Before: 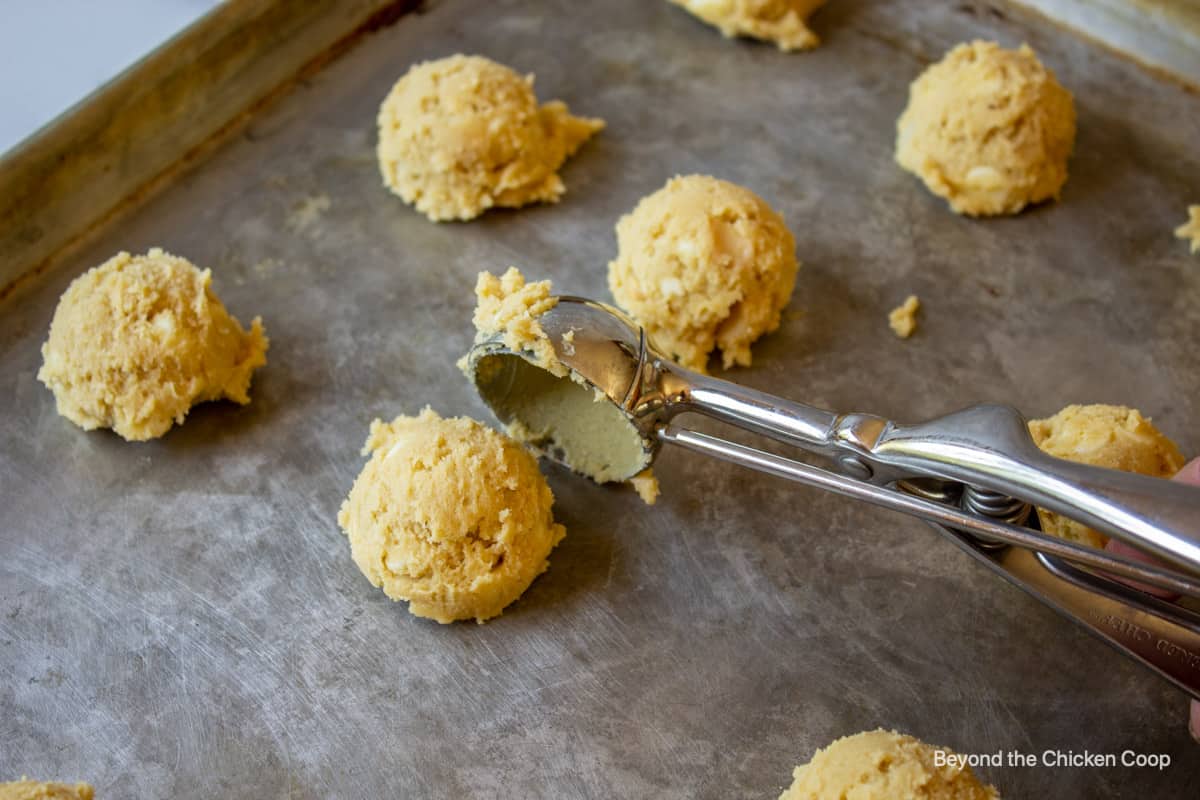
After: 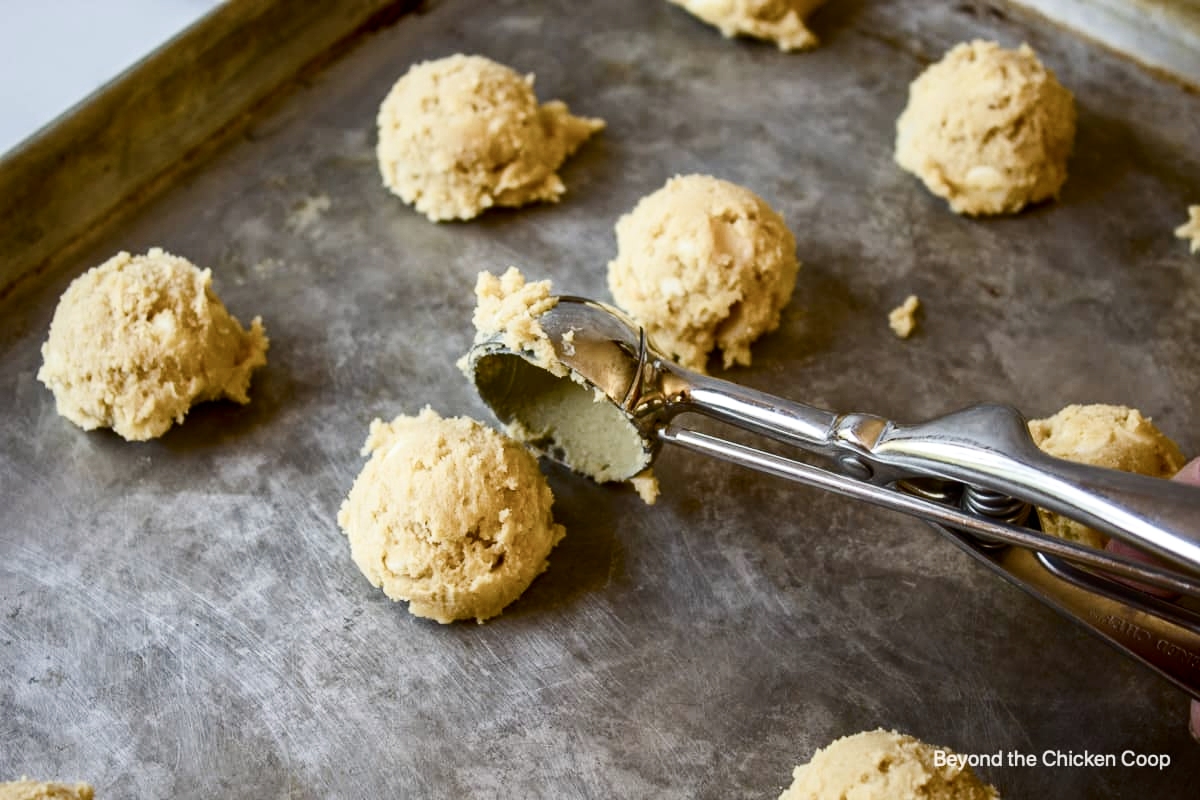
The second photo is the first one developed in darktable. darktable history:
color balance rgb: highlights gain › luminance 15.012%, perceptual saturation grading › global saturation 0.834%, perceptual saturation grading › highlights -17.637%, perceptual saturation grading › mid-tones 33.589%, perceptual saturation grading › shadows 50.429%, perceptual brilliance grading › global brilliance 1.169%, perceptual brilliance grading › highlights -3.817%
contrast brightness saturation: contrast 0.253, saturation -0.313
